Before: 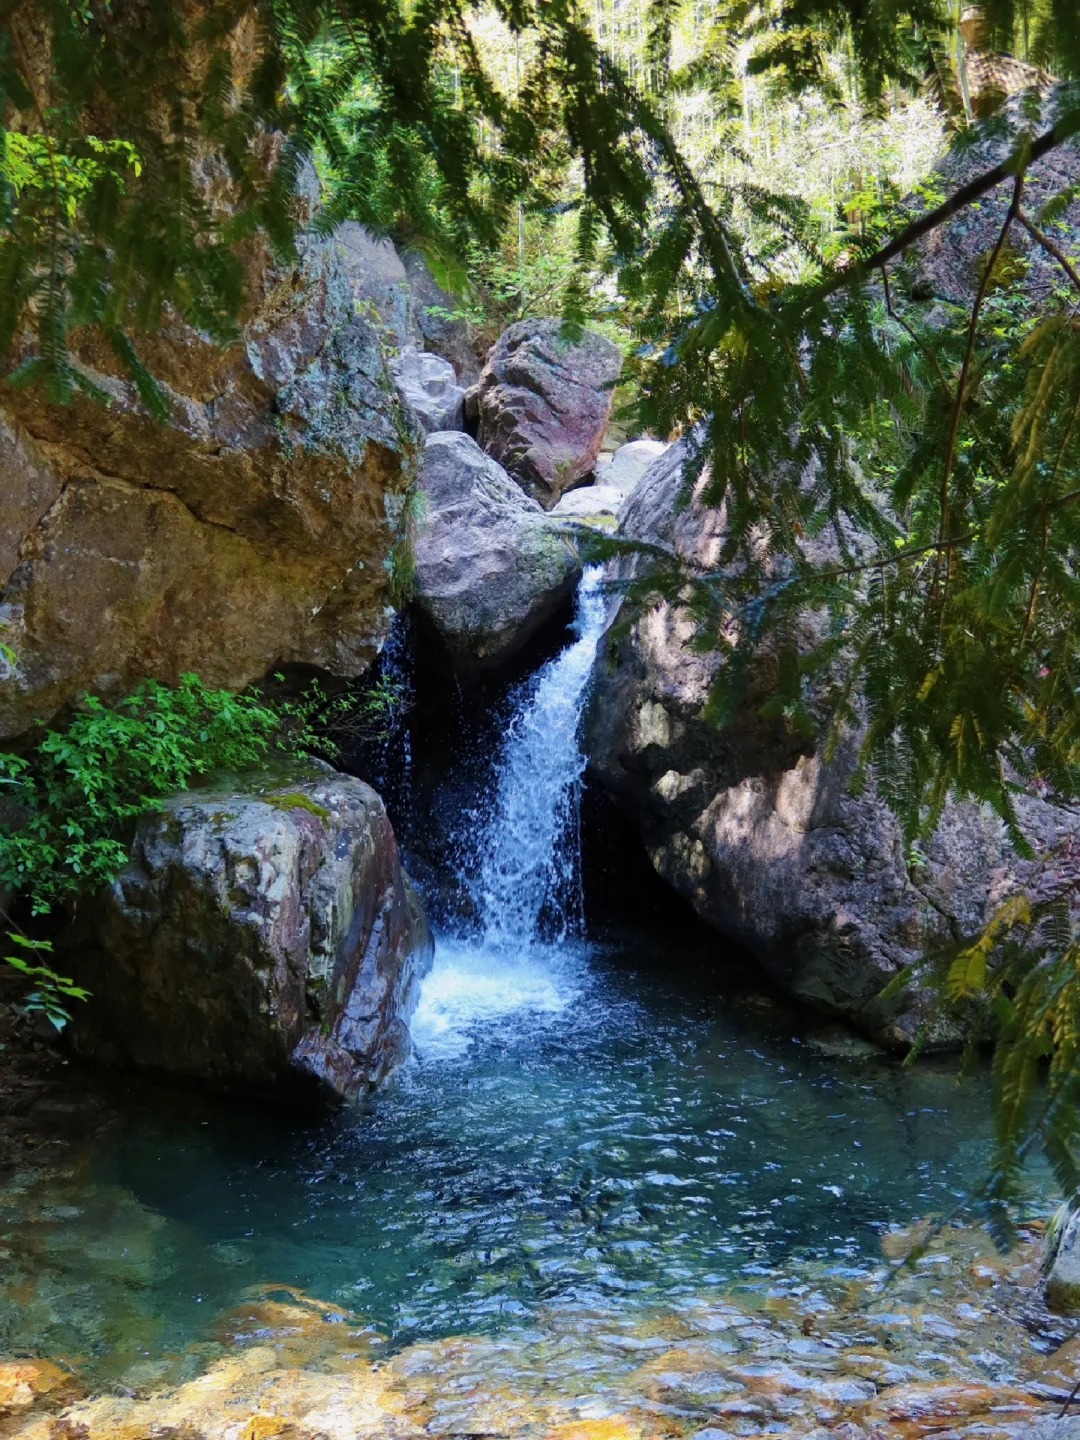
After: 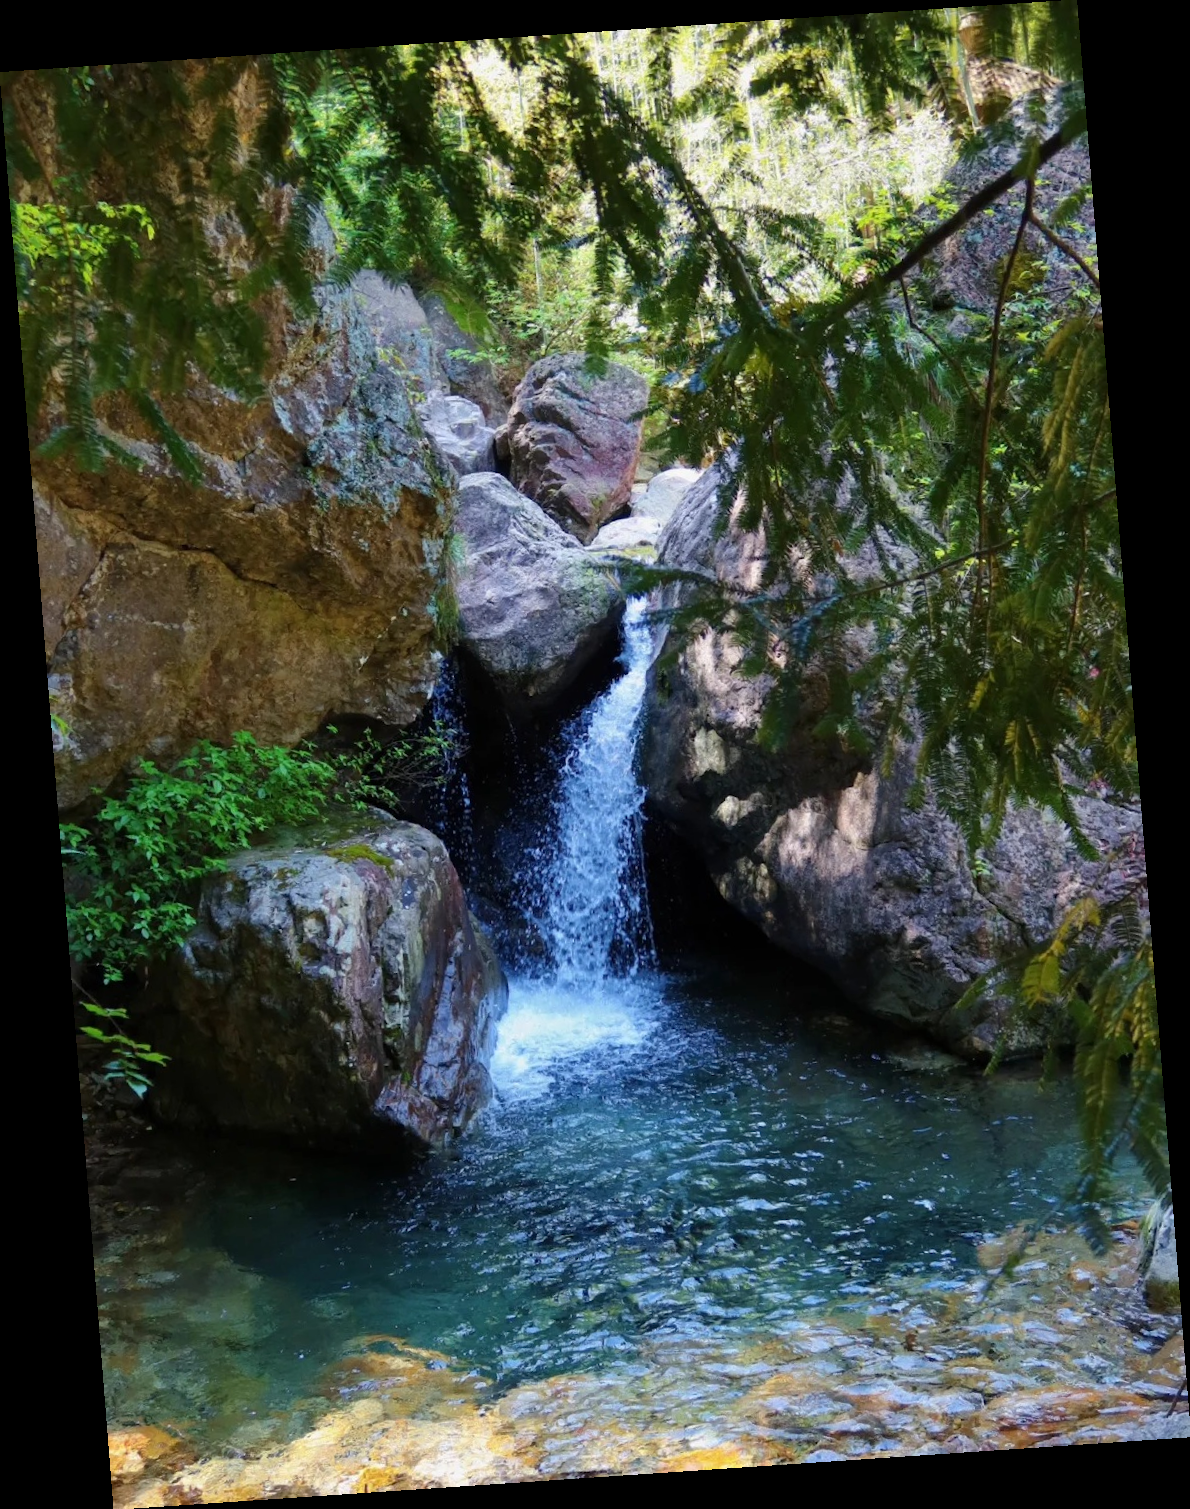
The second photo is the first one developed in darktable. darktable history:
tone equalizer: on, module defaults
rotate and perspective: rotation -4.2°, shear 0.006, automatic cropping off
